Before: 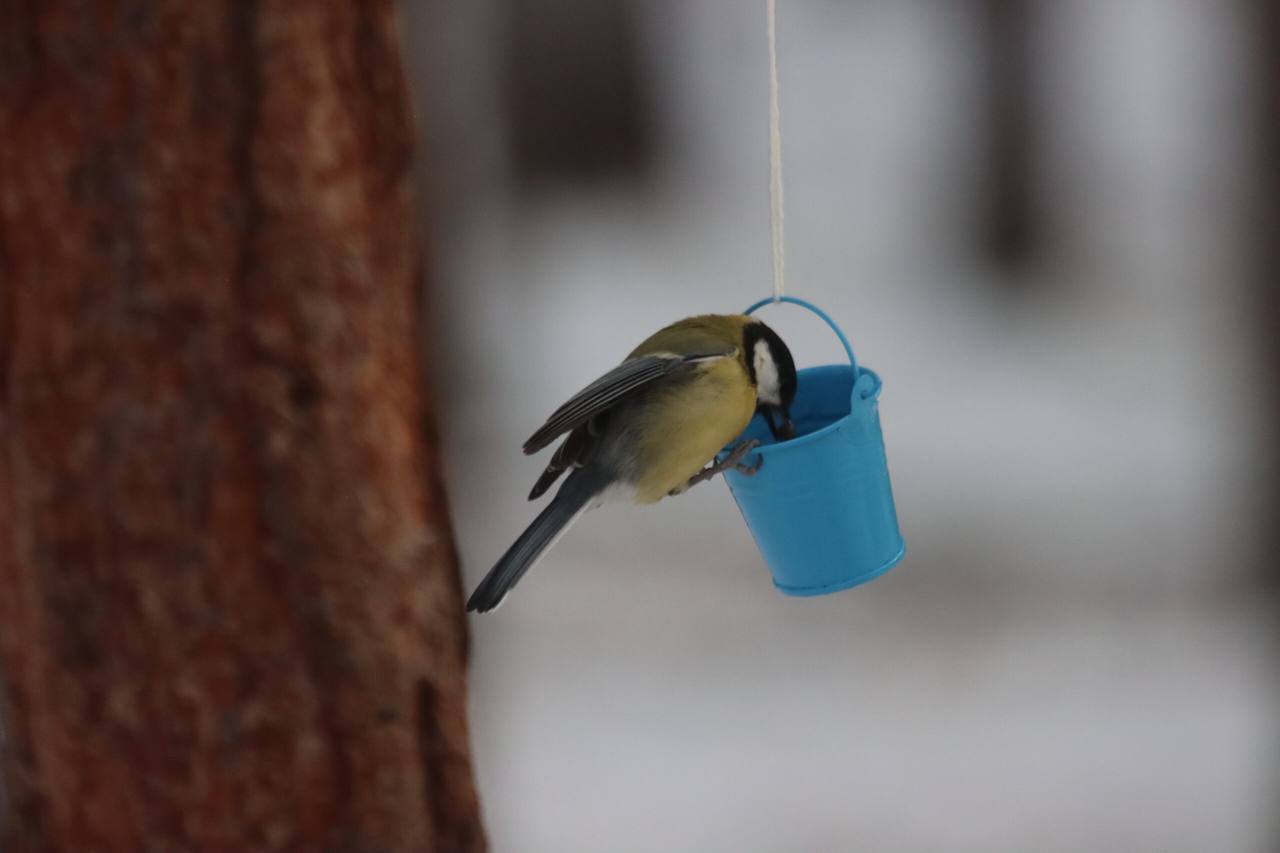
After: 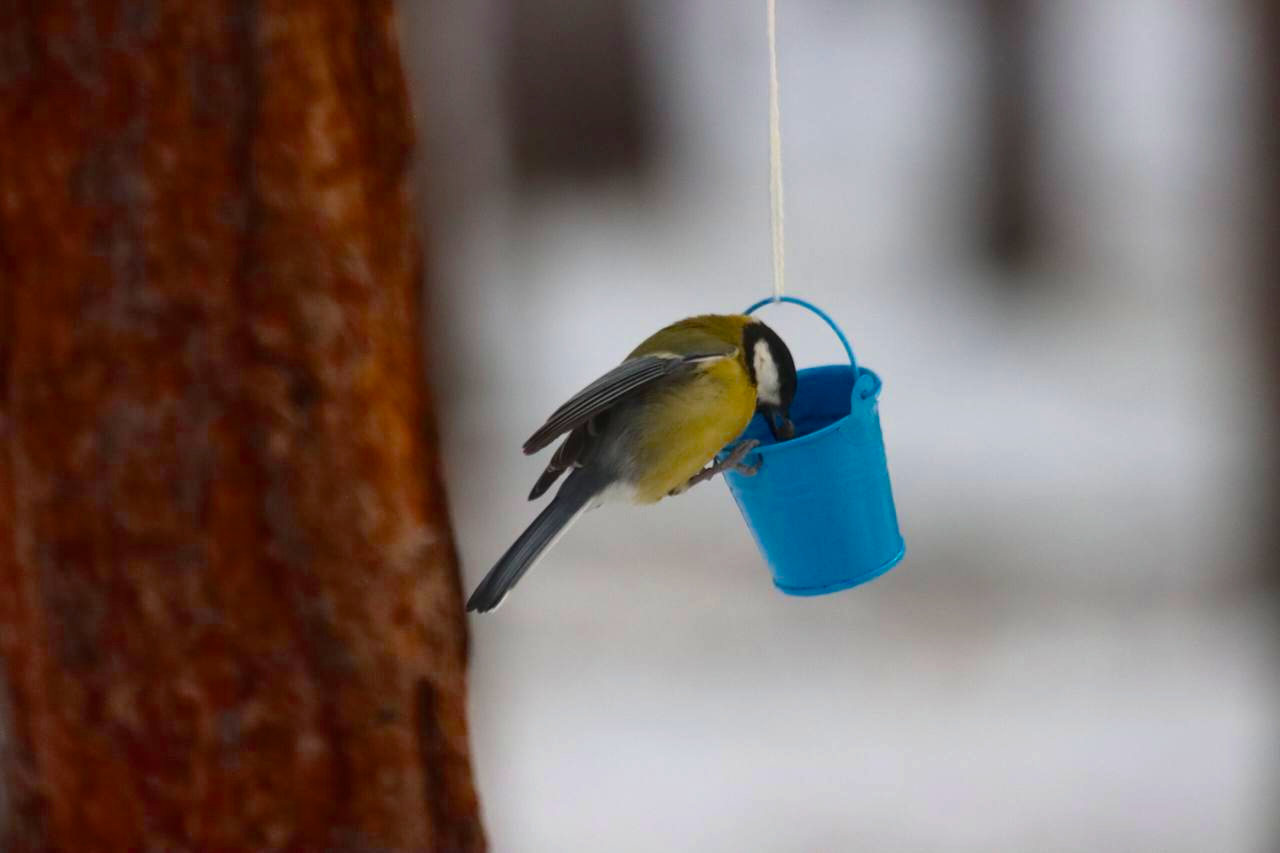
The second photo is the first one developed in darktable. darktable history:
exposure: black level correction 0, exposure 0.499 EV, compensate exposure bias true, compensate highlight preservation false
color balance rgb: perceptual saturation grading › global saturation 25.223%, global vibrance 16.704%, saturation formula JzAzBz (2021)
